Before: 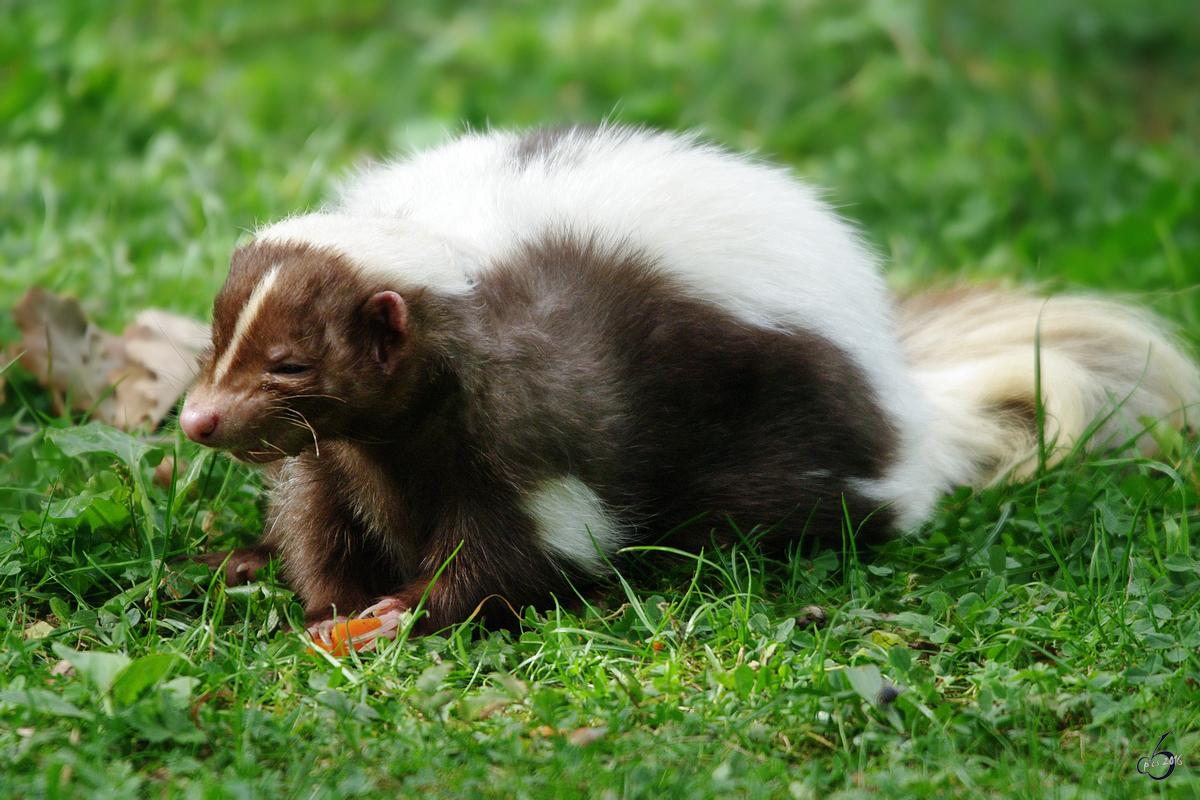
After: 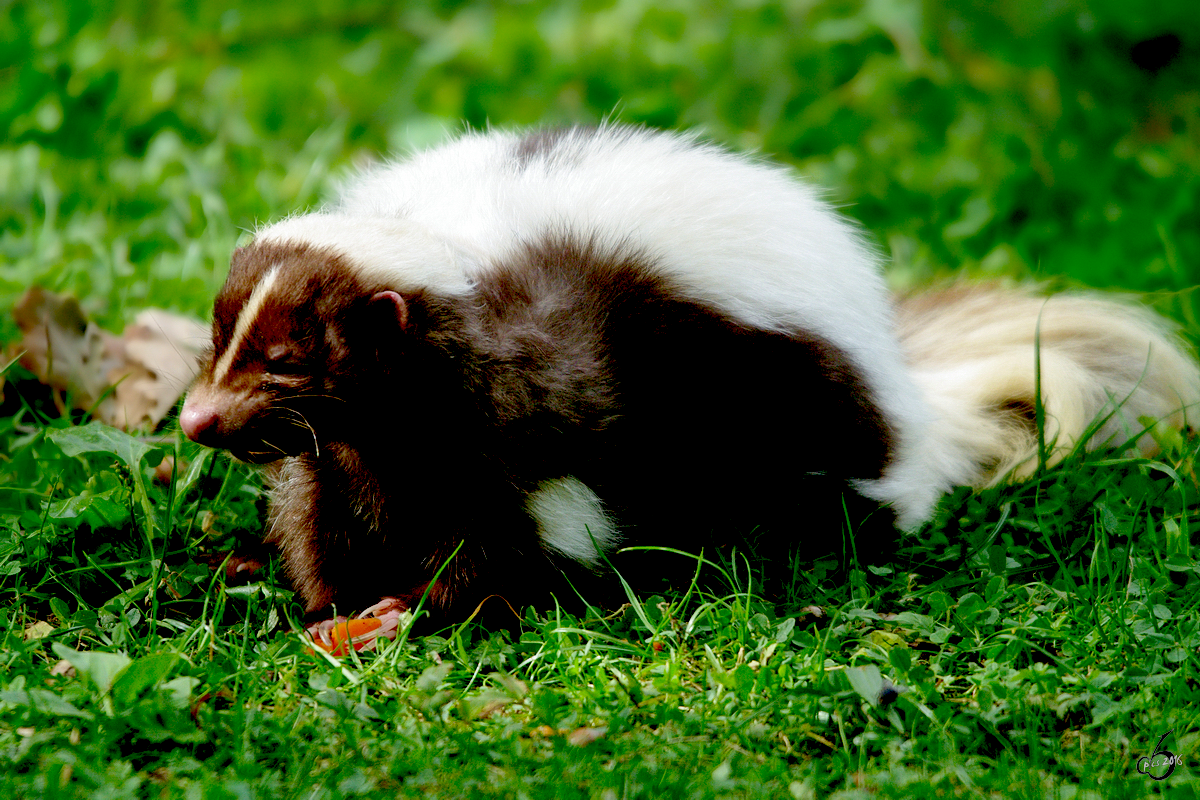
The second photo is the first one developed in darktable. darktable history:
exposure: black level correction 0.058, compensate highlight preservation false
velvia: strength 15.46%
